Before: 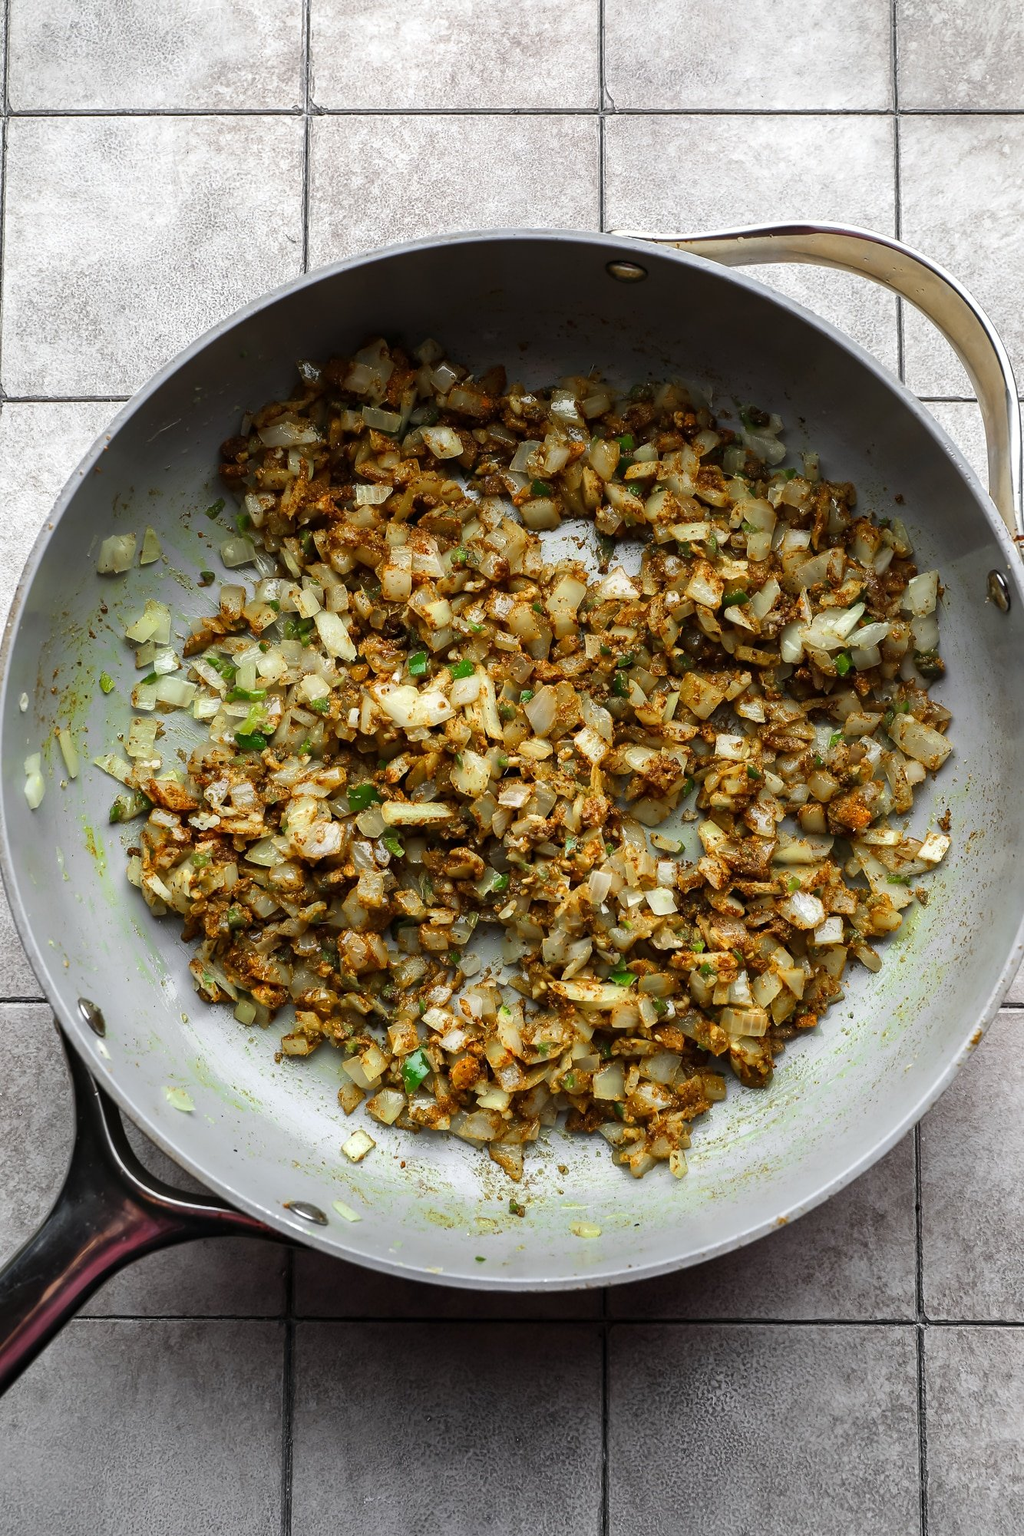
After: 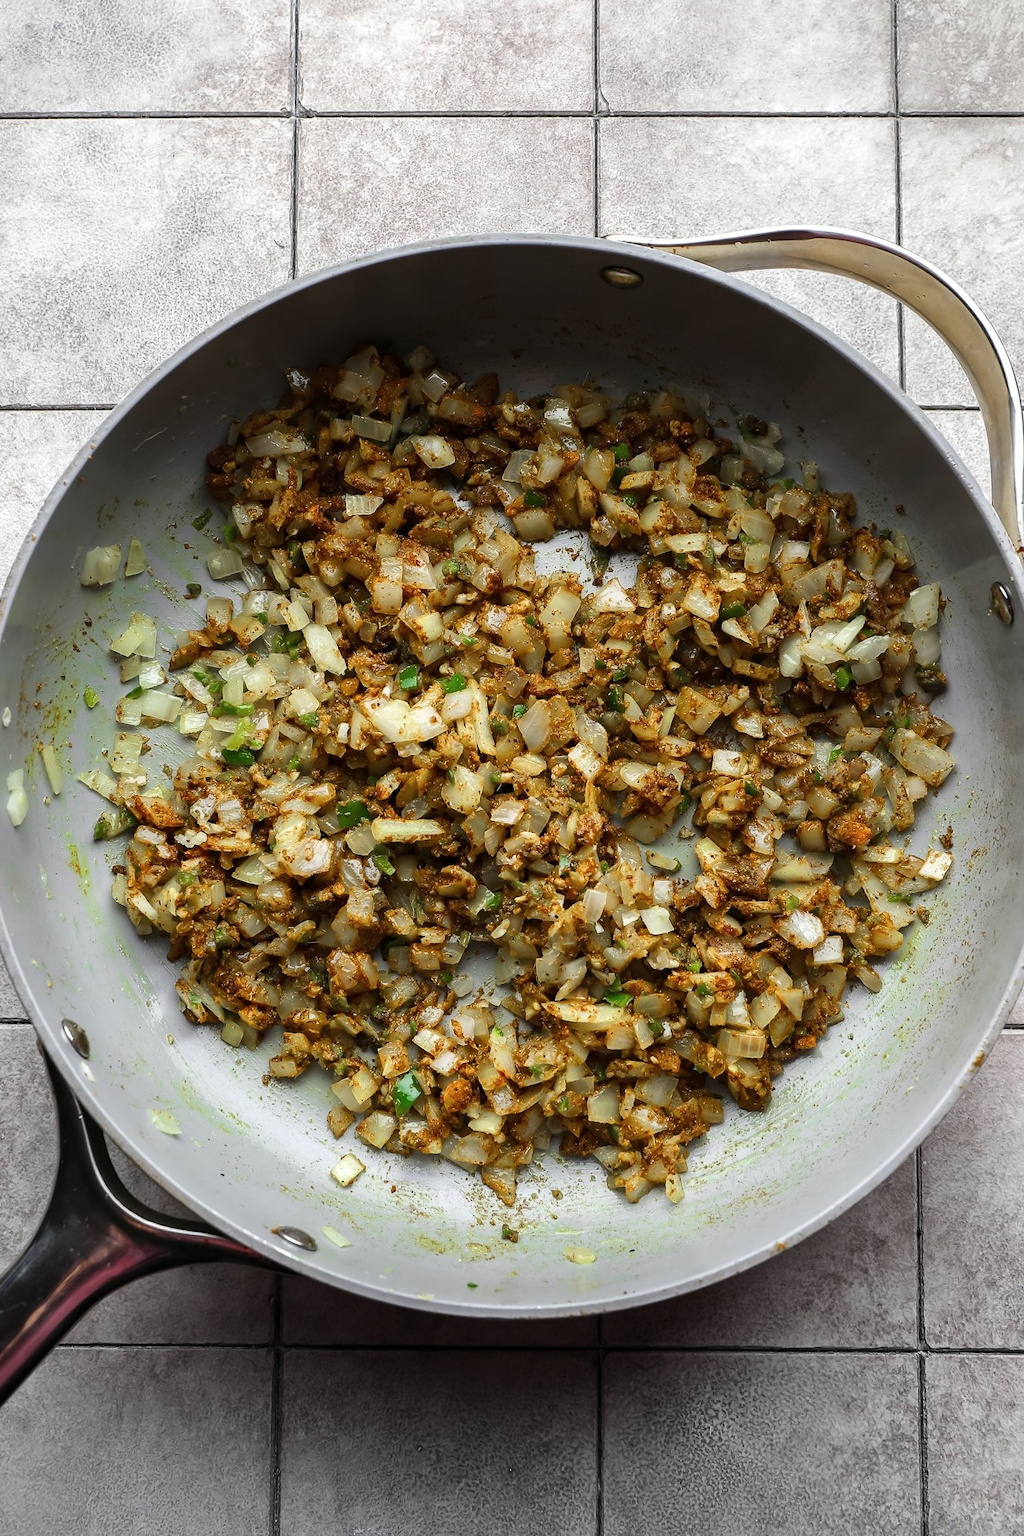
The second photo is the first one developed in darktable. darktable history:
crop: left 1.743%, right 0.268%, bottom 2.011%
contrast brightness saturation: saturation -0.05
